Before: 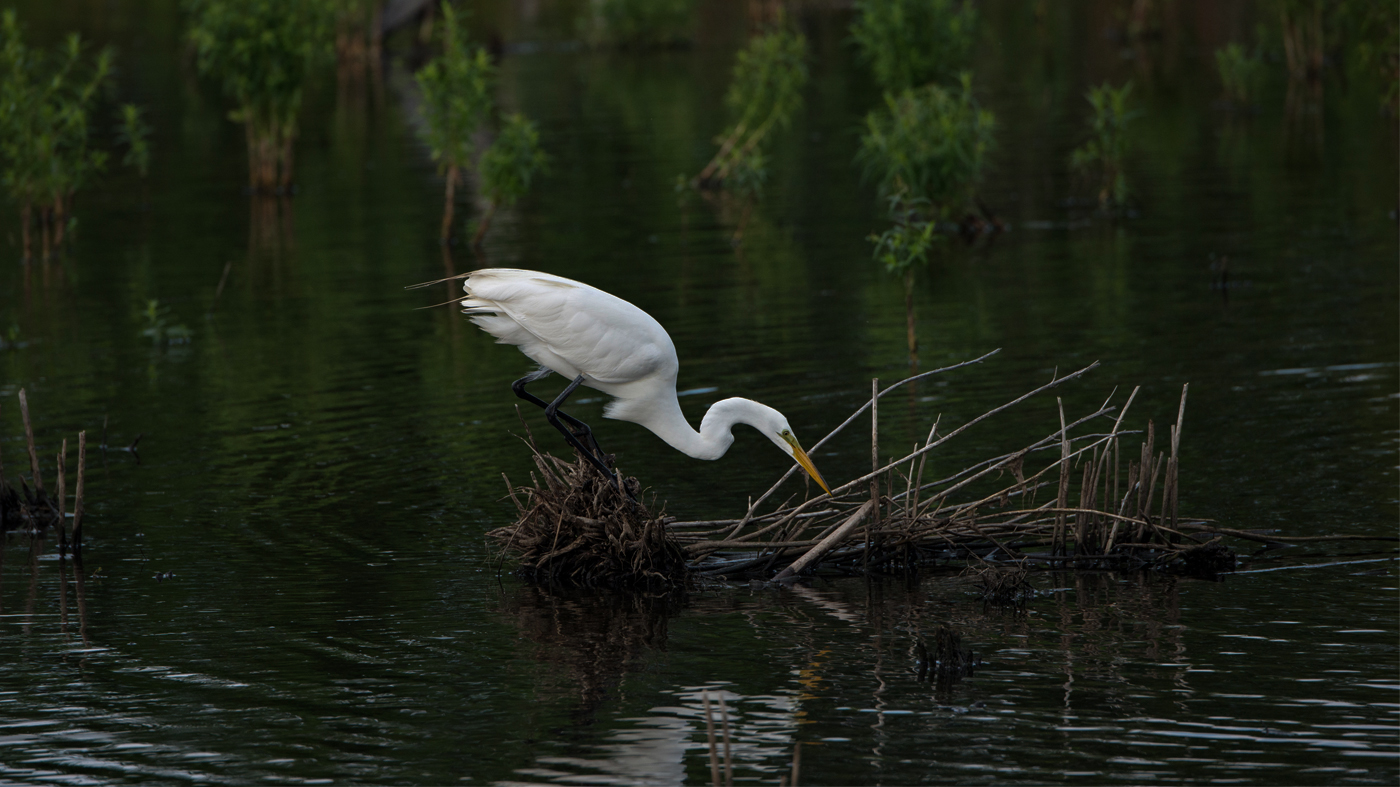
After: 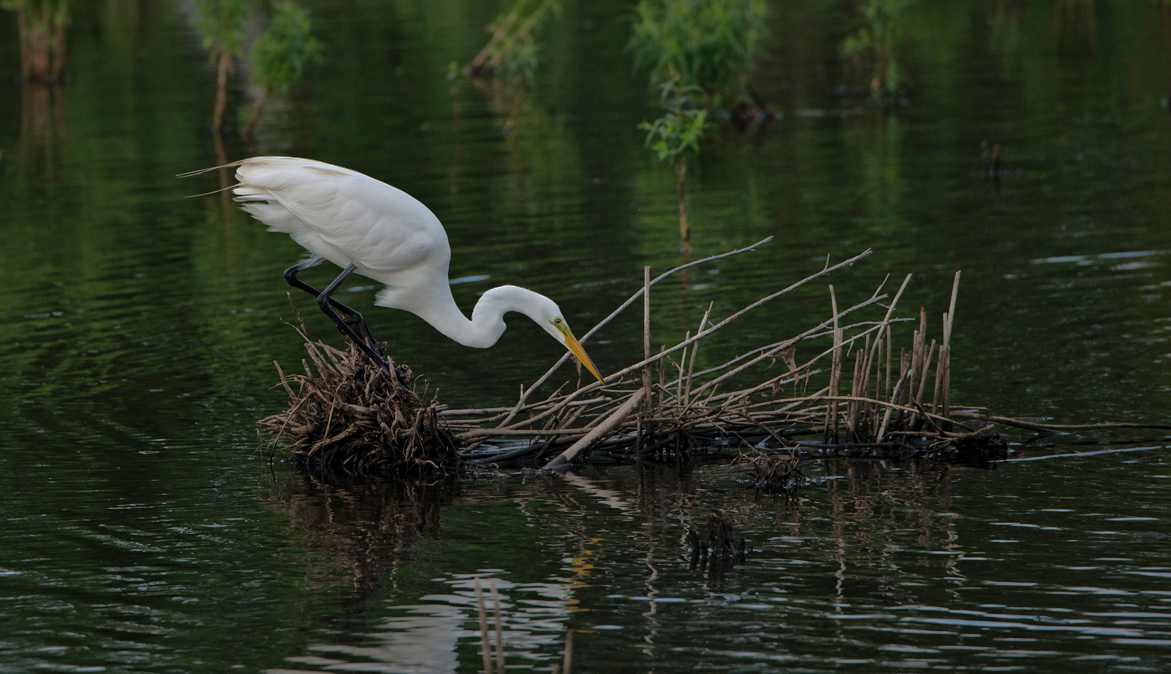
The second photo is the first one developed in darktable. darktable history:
crop: left 16.315%, top 14.246%
shadows and highlights: on, module defaults
